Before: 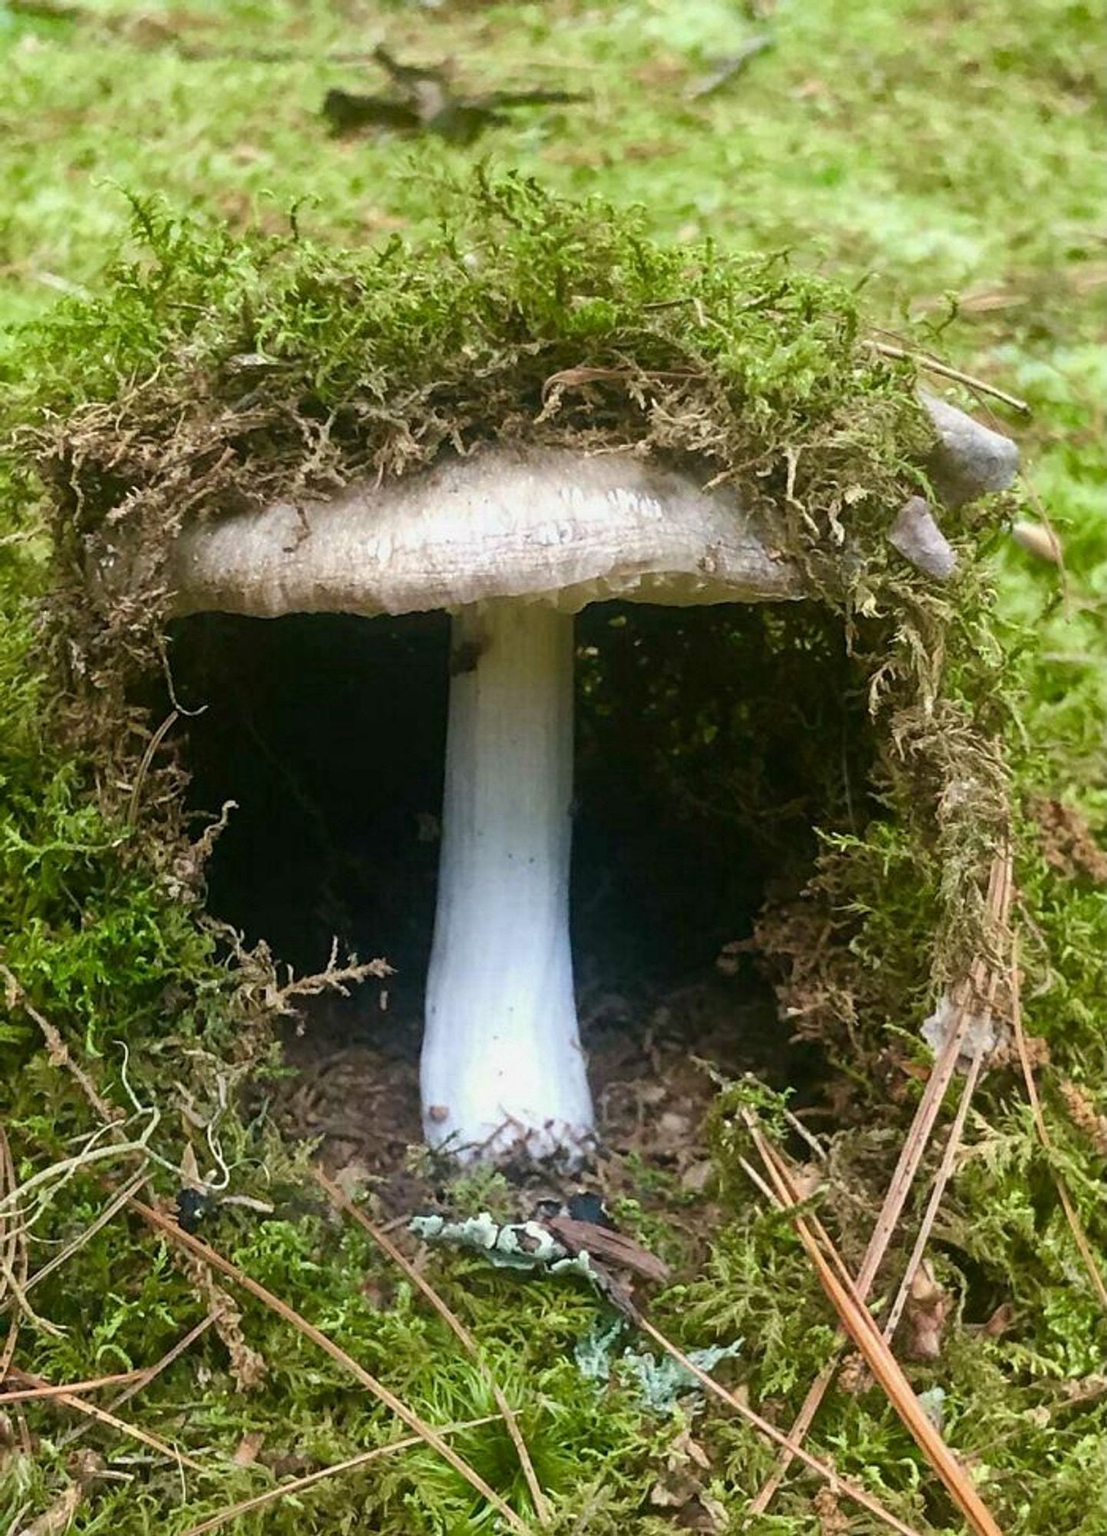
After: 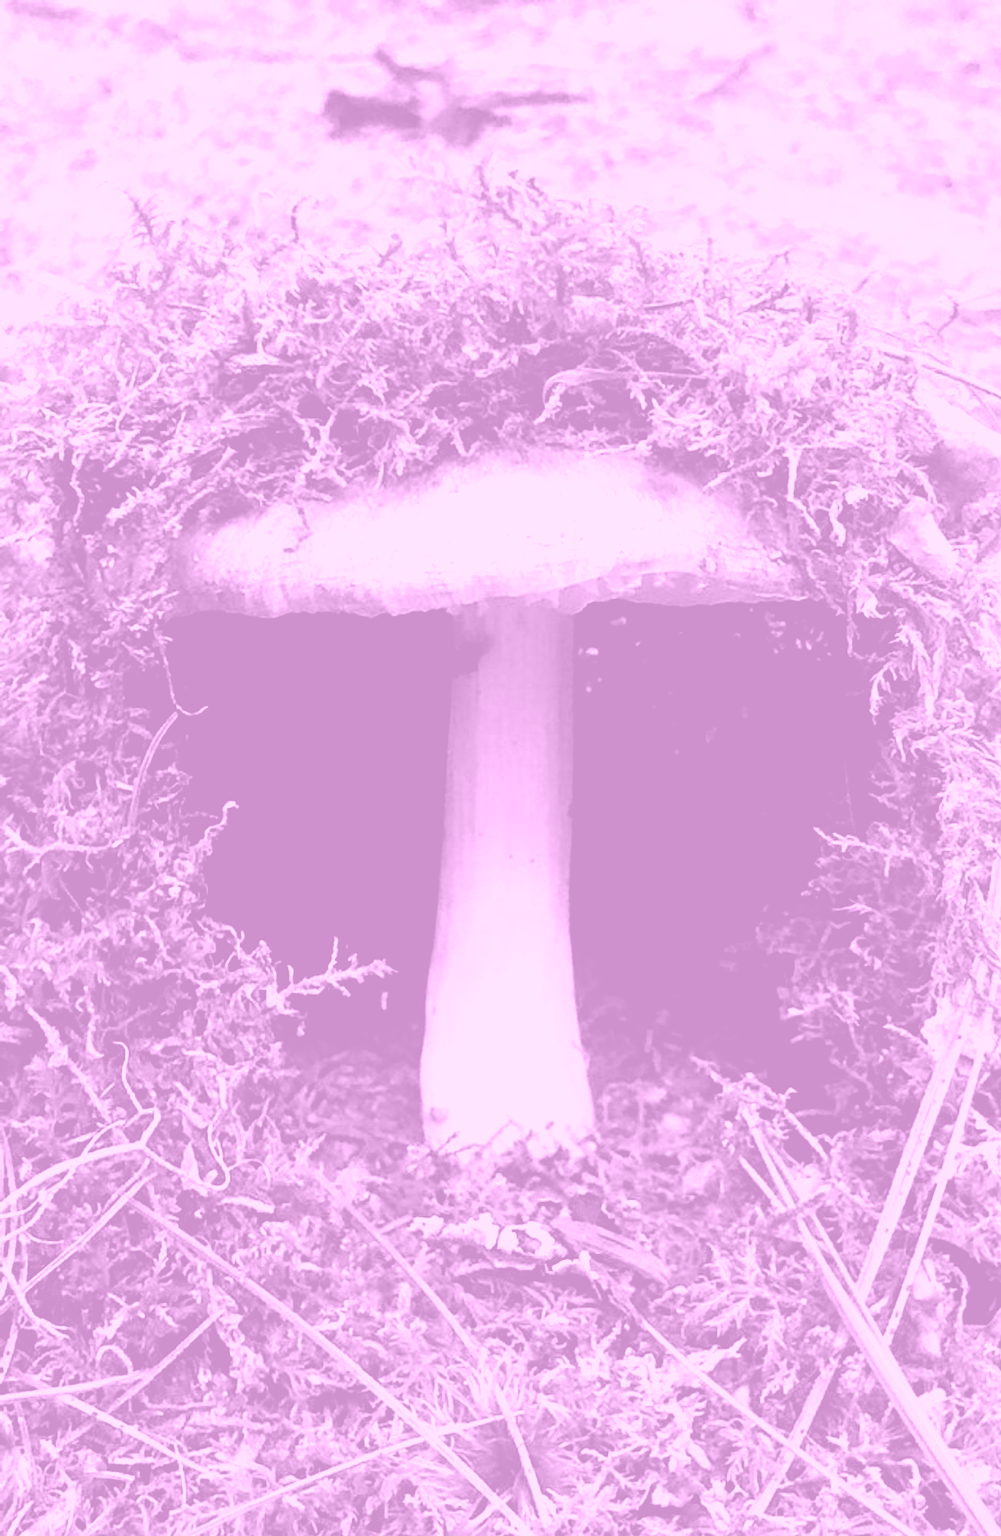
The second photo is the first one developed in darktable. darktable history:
crop: right 9.509%, bottom 0.031%
filmic rgb: black relative exposure -8.2 EV, white relative exposure 2.2 EV, threshold 3 EV, hardness 7.11, latitude 85.74%, contrast 1.696, highlights saturation mix -4%, shadows ↔ highlights balance -2.69%, color science v5 (2021), contrast in shadows safe, contrast in highlights safe, enable highlight reconstruction true
exposure: compensate highlight preservation false
color correction: highlights a* -8, highlights b* 3.1
contrast equalizer: octaves 7, y [[0.528 ×6], [0.514 ×6], [0.362 ×6], [0 ×6], [0 ×6]]
colorize: hue 331.2°, saturation 69%, source mix 30.28%, lightness 69.02%, version 1
